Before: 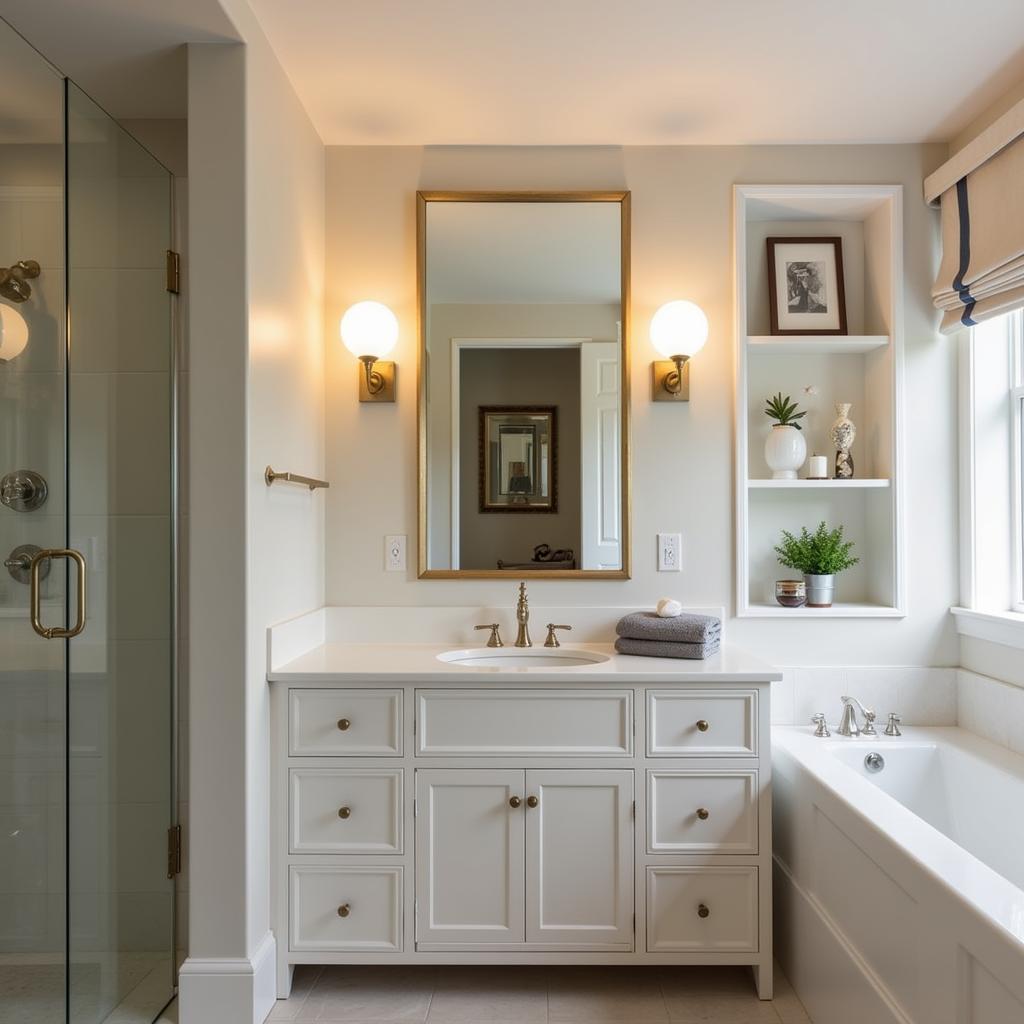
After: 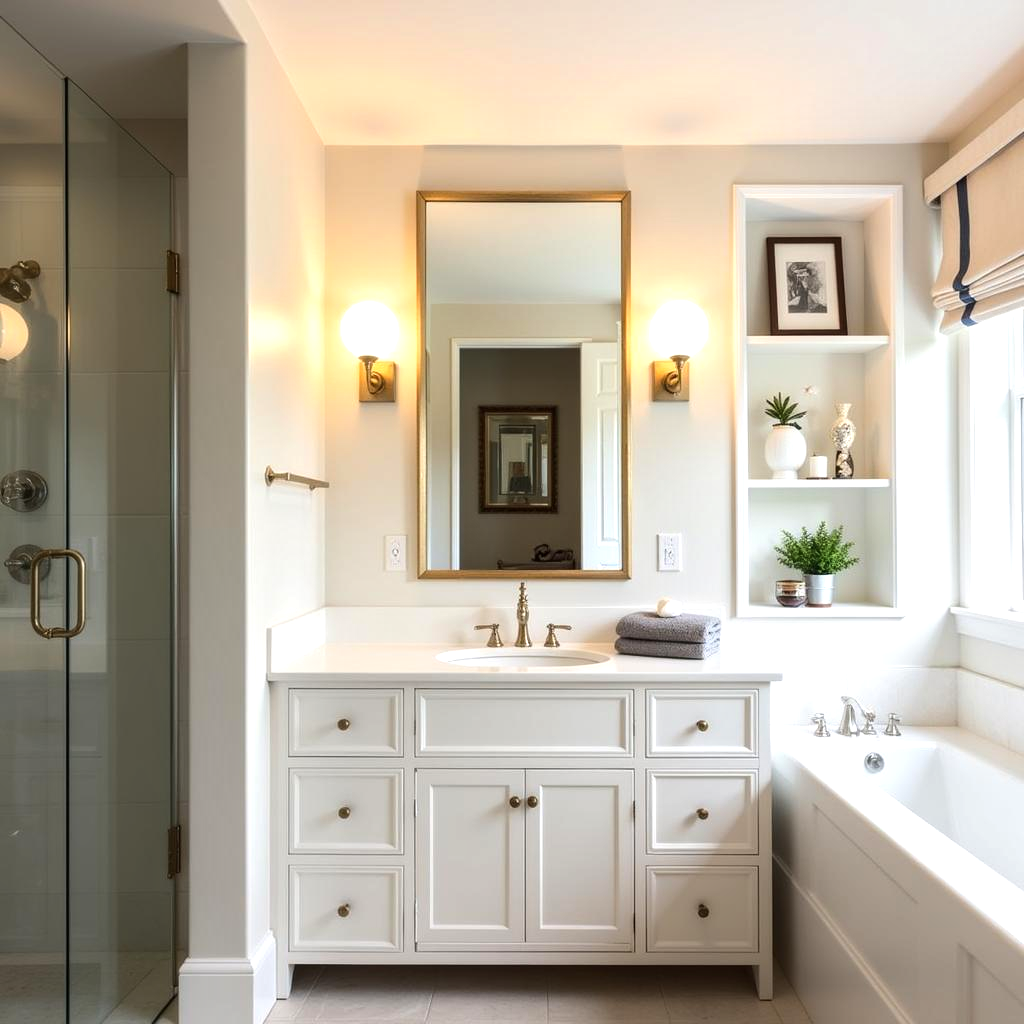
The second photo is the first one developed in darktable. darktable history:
tone equalizer: -8 EV 0.001 EV, -7 EV -0.002 EV, -6 EV 0.004 EV, -5 EV -0.052 EV, -4 EV -0.131 EV, -3 EV -0.155 EV, -2 EV 0.216 EV, -1 EV 0.703 EV, +0 EV 0.521 EV
